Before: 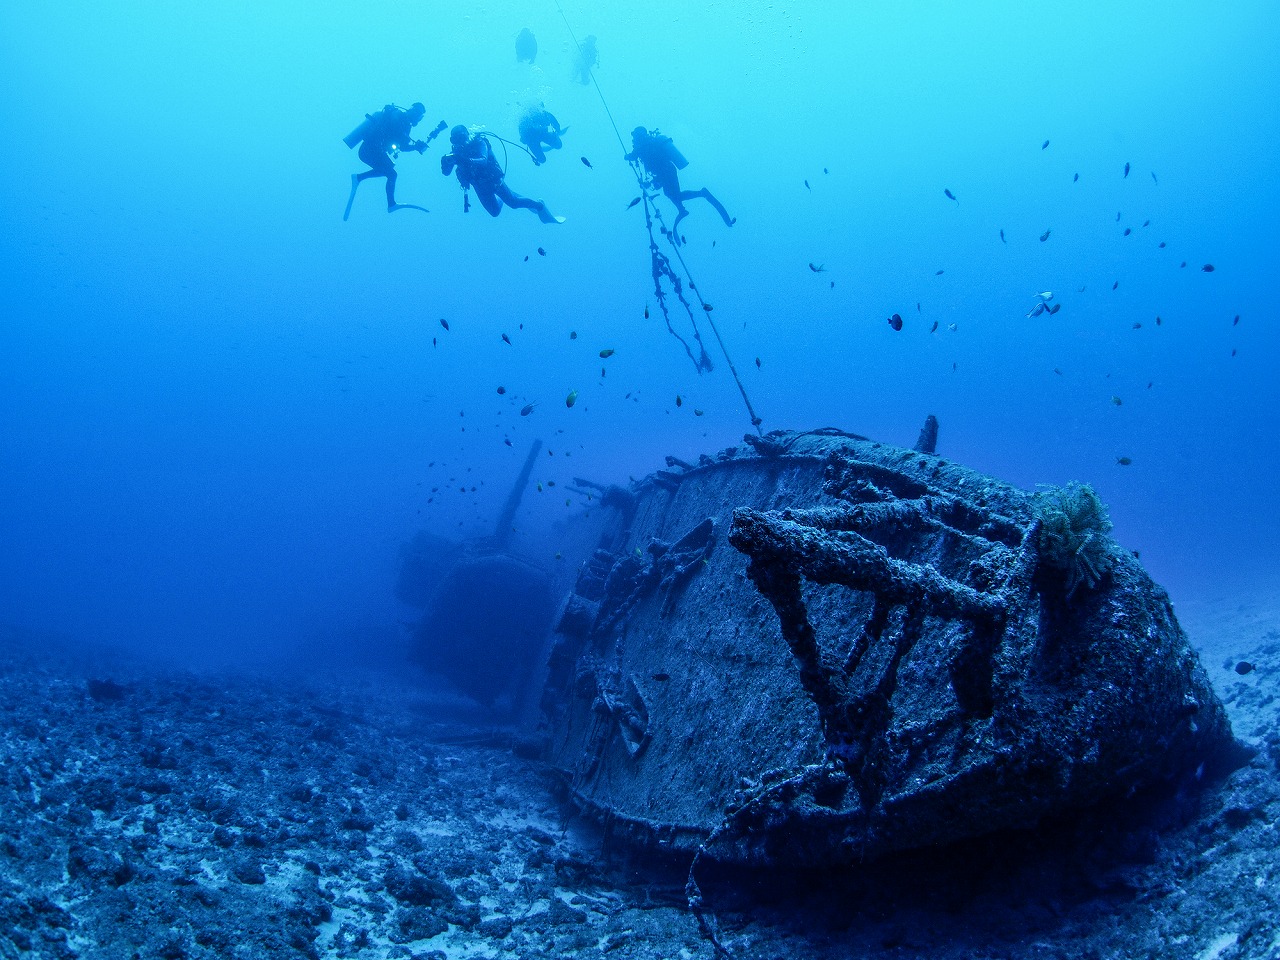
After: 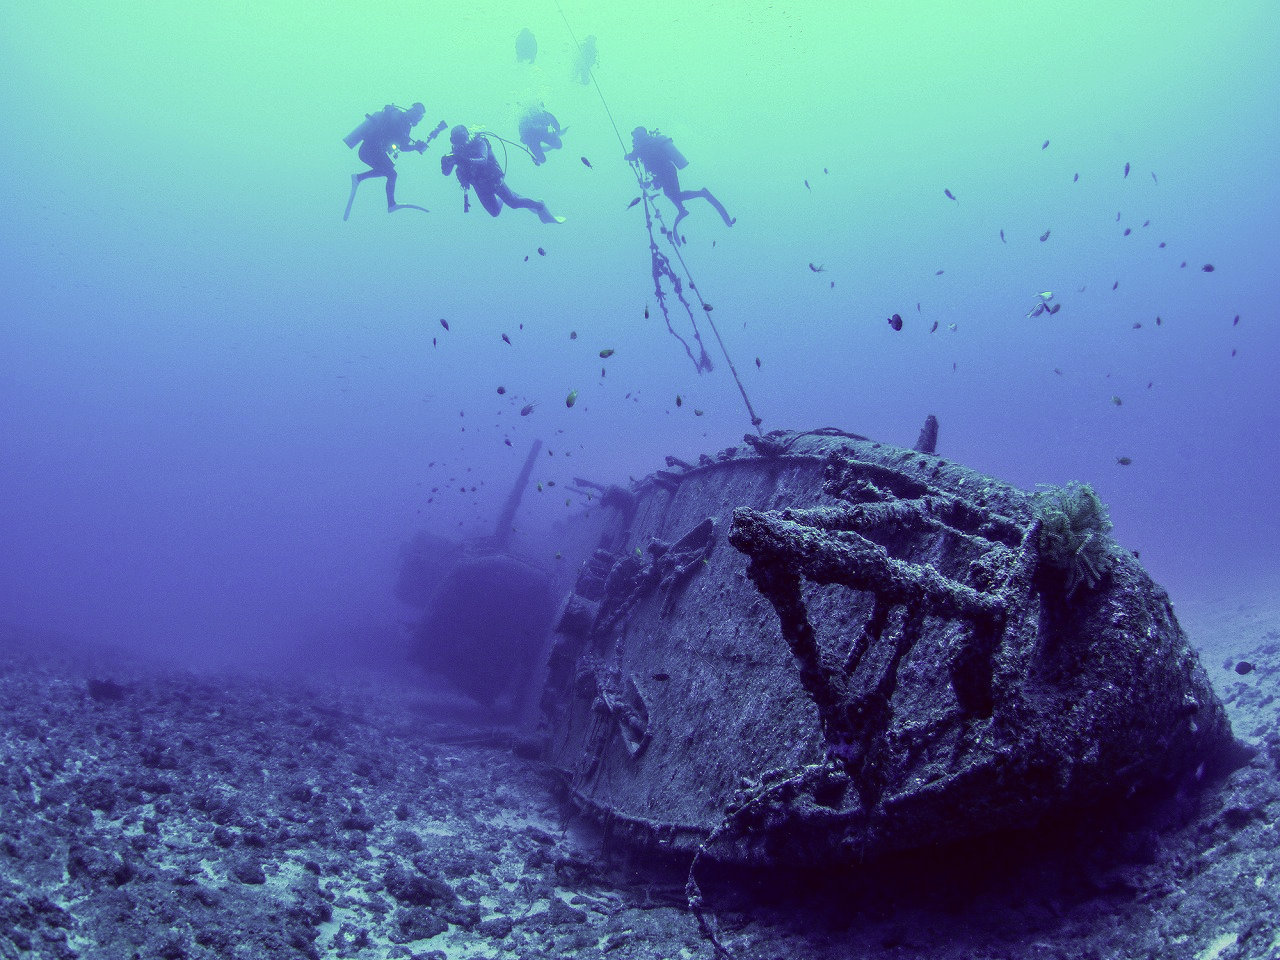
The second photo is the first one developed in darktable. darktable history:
exposure: exposure 0.236 EV, compensate highlight preservation false
color correction: highlights a* -0.482, highlights b* 40, shadows a* 9.8, shadows b* -0.161
